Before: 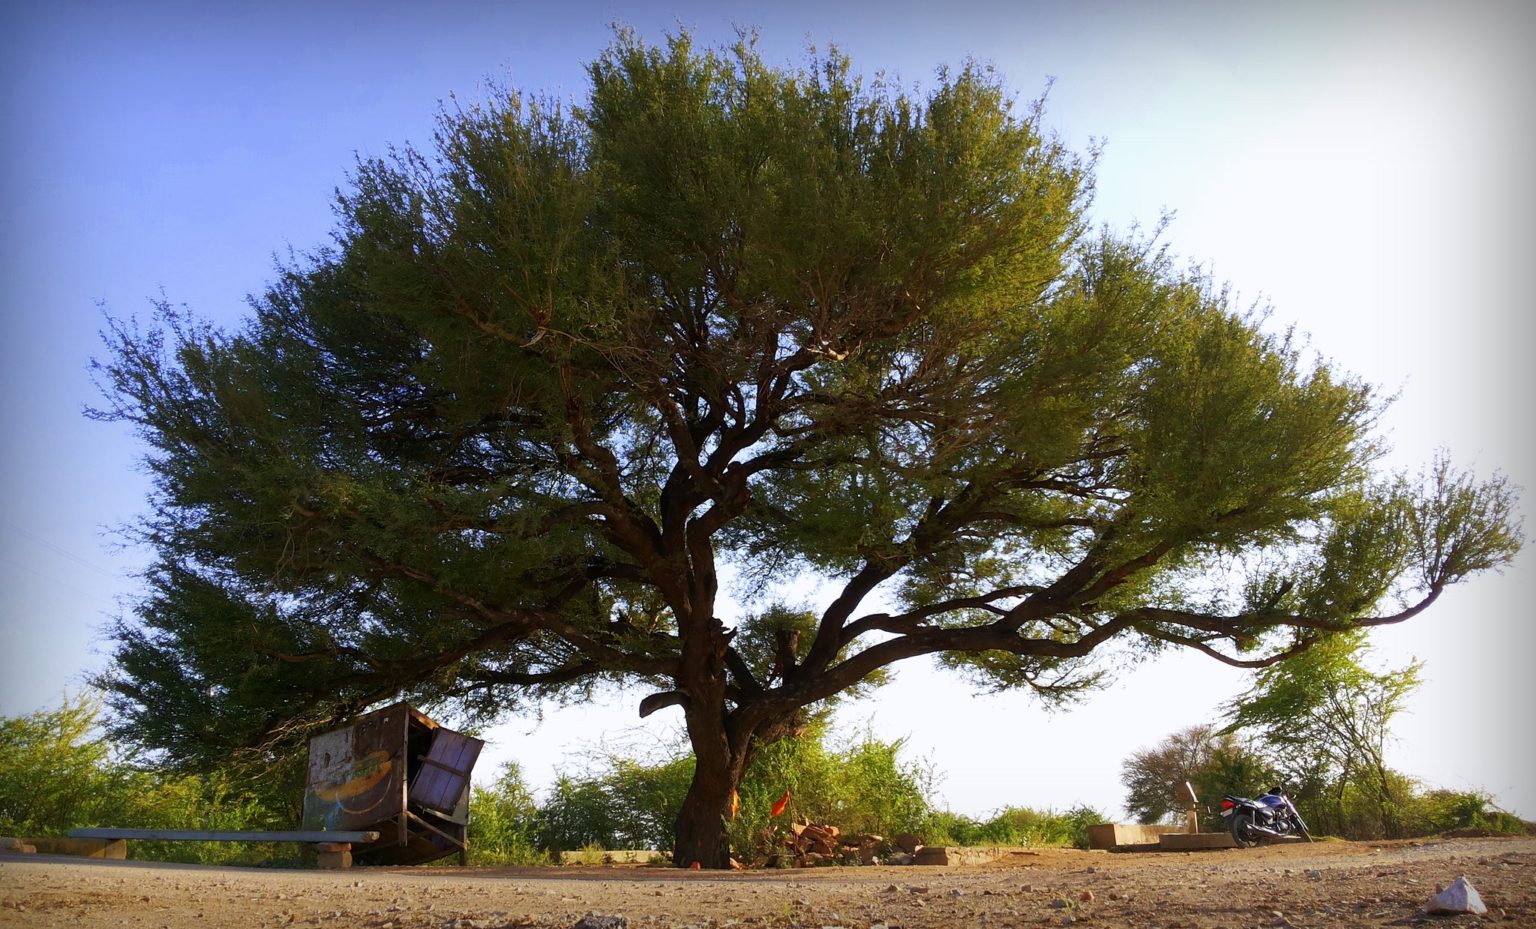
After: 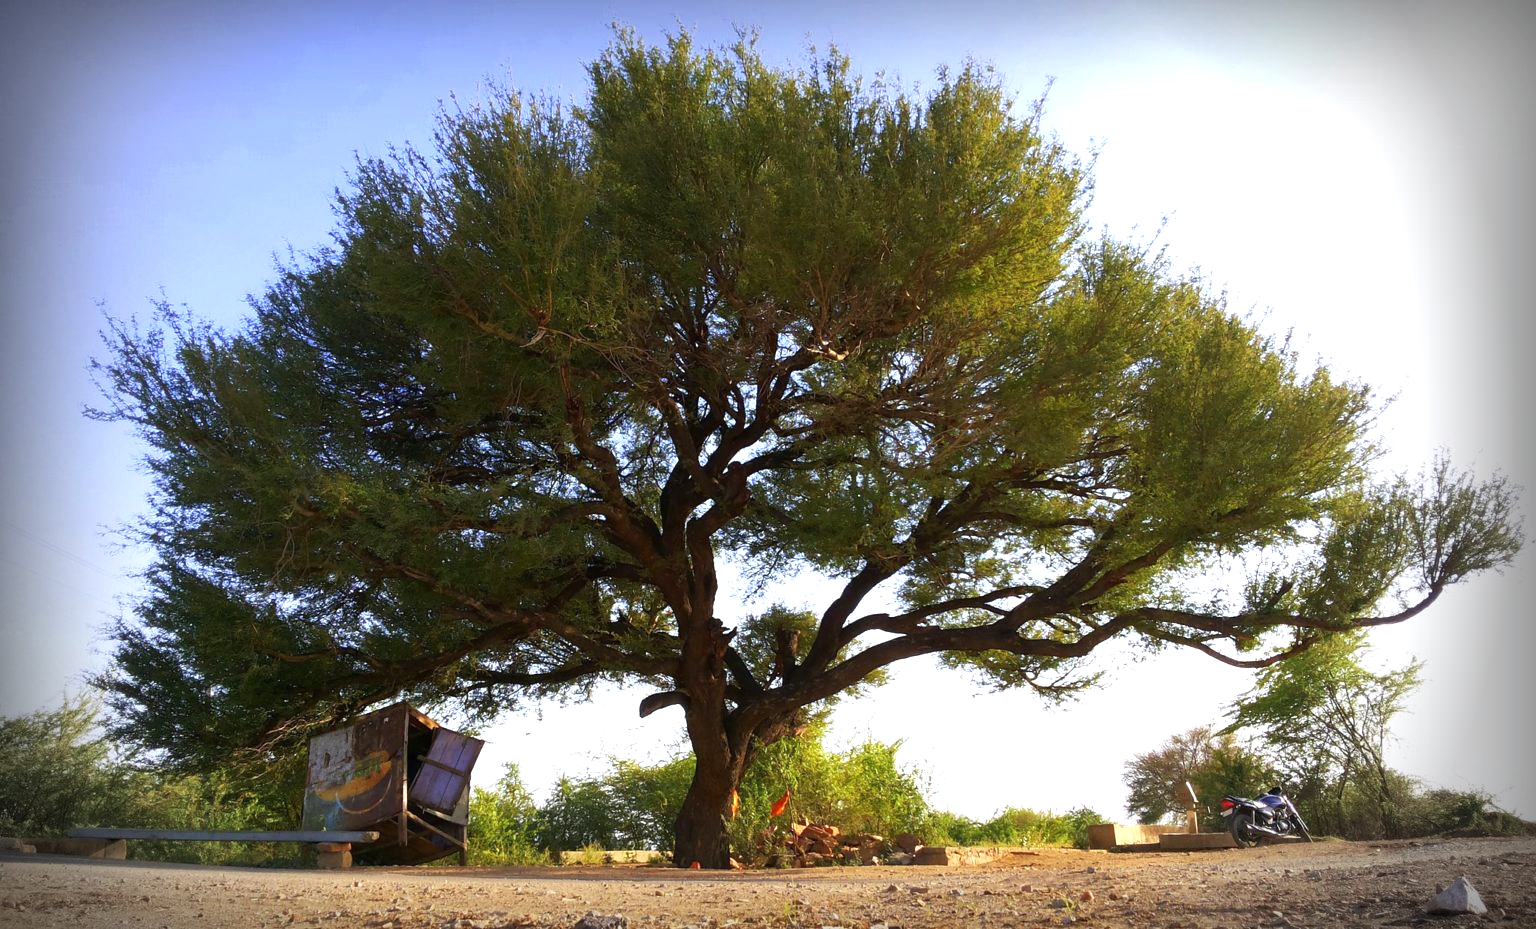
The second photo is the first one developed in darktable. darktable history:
vignetting: fall-off start 76.81%, fall-off radius 27.33%, center (-0.032, -0.047), width/height ratio 0.973
exposure: black level correction 0, exposure 0.599 EV, compensate exposure bias true, compensate highlight preservation false
